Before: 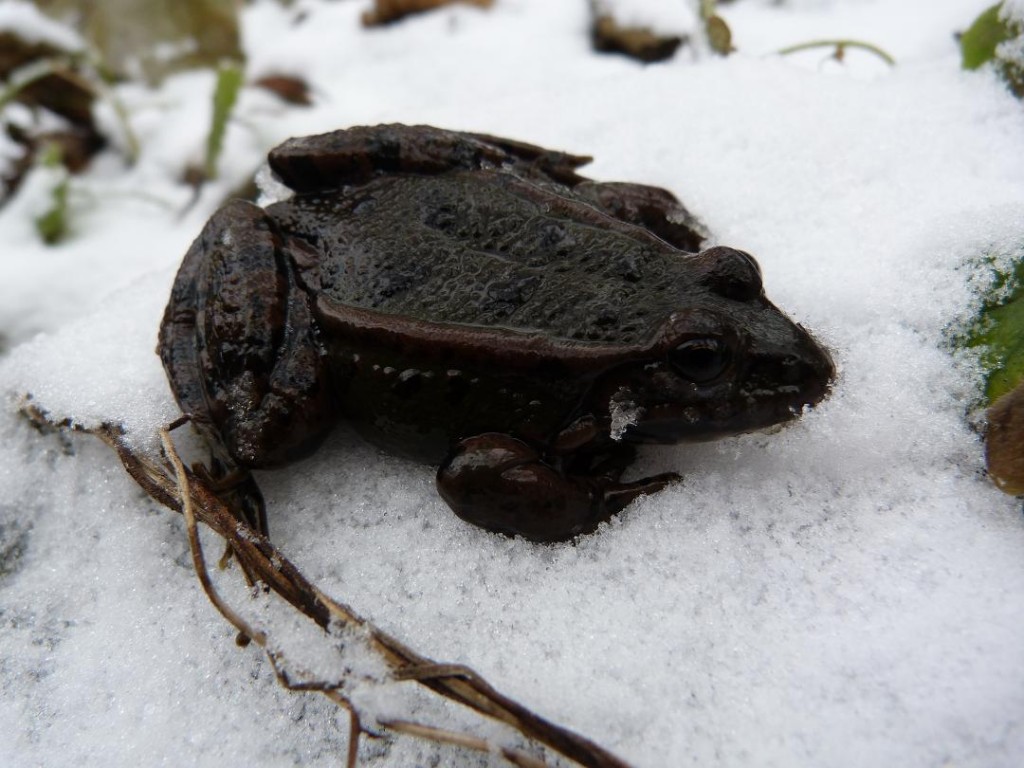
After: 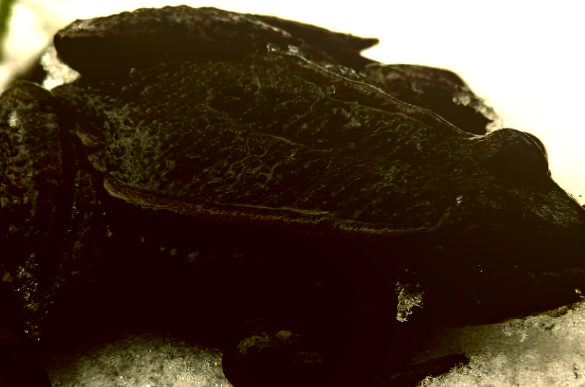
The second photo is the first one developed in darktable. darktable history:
exposure: black level correction 0.009, compensate highlight preservation false
local contrast: on, module defaults
crop: left 20.932%, top 15.471%, right 21.848%, bottom 34.081%
rotate and perspective: automatic cropping off
color correction: highlights a* -0.482, highlights b* 0.161, shadows a* 4.66, shadows b* 20.72
color balance: mode lift, gamma, gain (sRGB), lift [1.014, 0.966, 0.918, 0.87], gamma [0.86, 0.734, 0.918, 0.976], gain [1.063, 1.13, 1.063, 0.86]
tone equalizer: -8 EV -0.75 EV, -7 EV -0.7 EV, -6 EV -0.6 EV, -5 EV -0.4 EV, -3 EV 0.4 EV, -2 EV 0.6 EV, -1 EV 0.7 EV, +0 EV 0.75 EV, edges refinement/feathering 500, mask exposure compensation -1.57 EV, preserve details no
